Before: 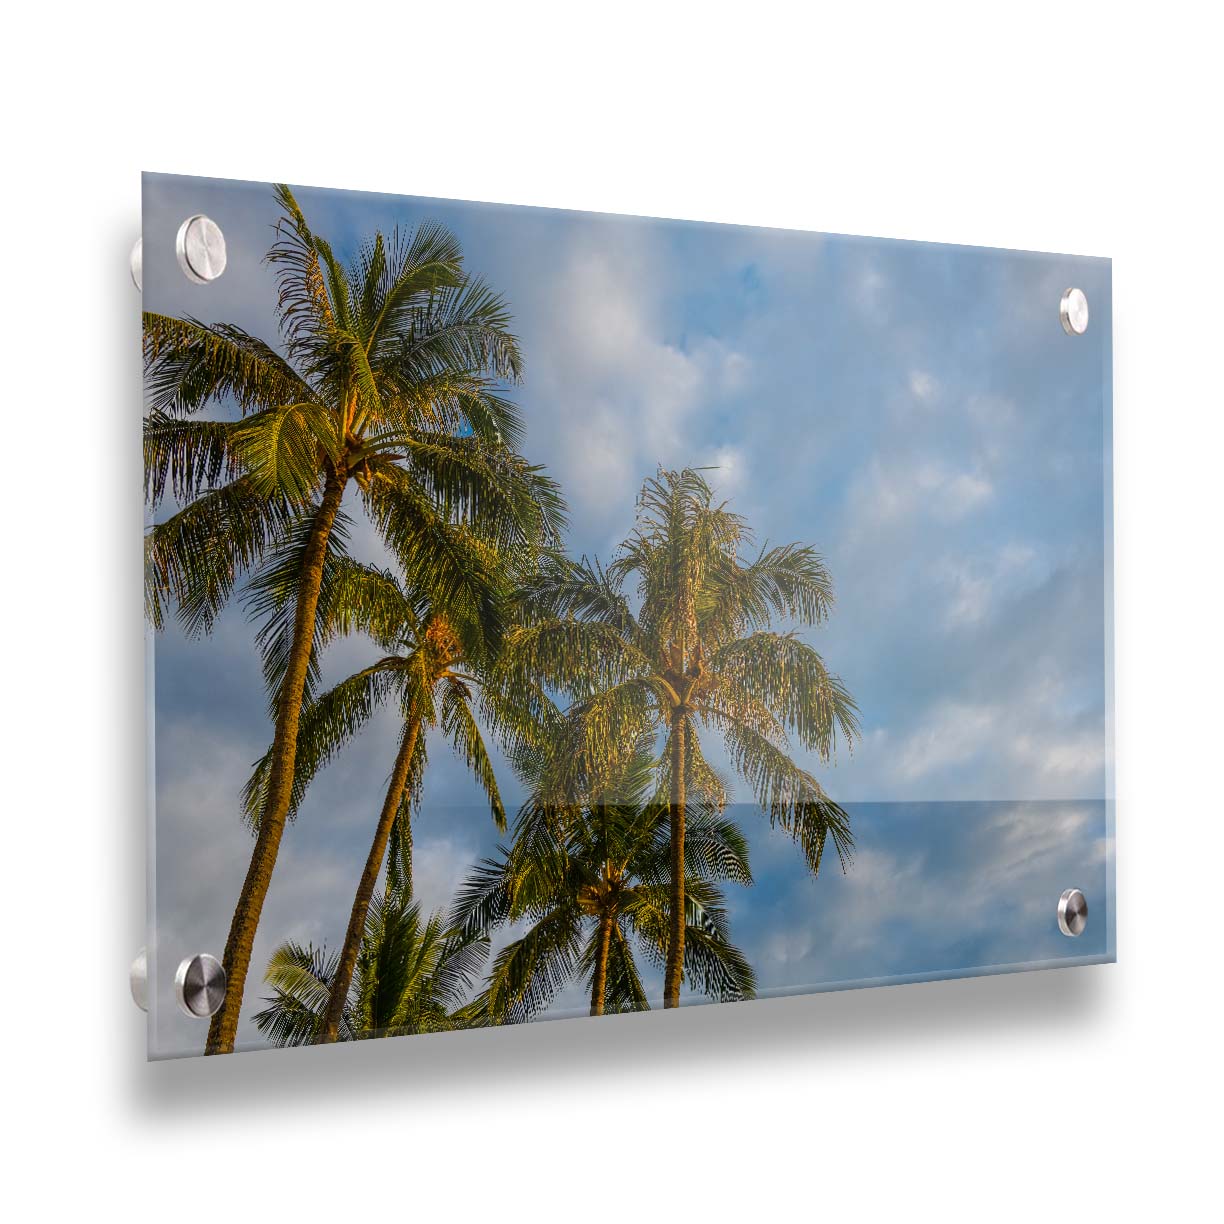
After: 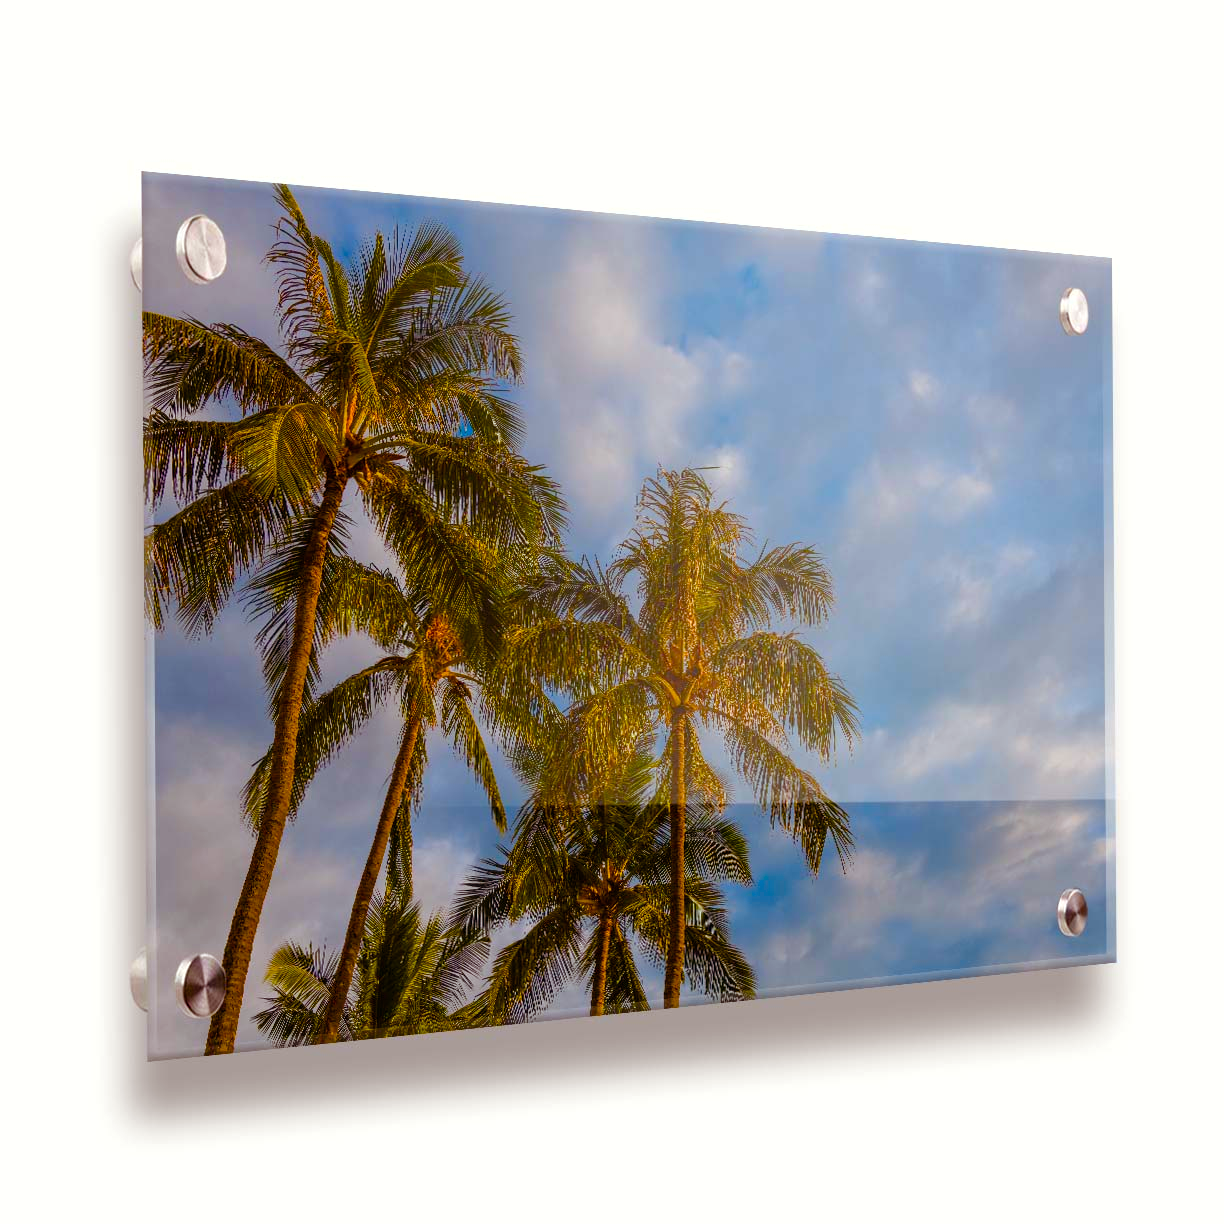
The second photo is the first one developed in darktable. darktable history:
color balance rgb: shadows lift › chroma 2.042%, shadows lift › hue 50.07°, power › chroma 1.533%, power › hue 26.48°, linear chroma grading › global chroma 24.524%, perceptual saturation grading › global saturation 20%, perceptual saturation grading › highlights -25.707%, perceptual saturation grading › shadows 50.074%, global vibrance 11.124%
